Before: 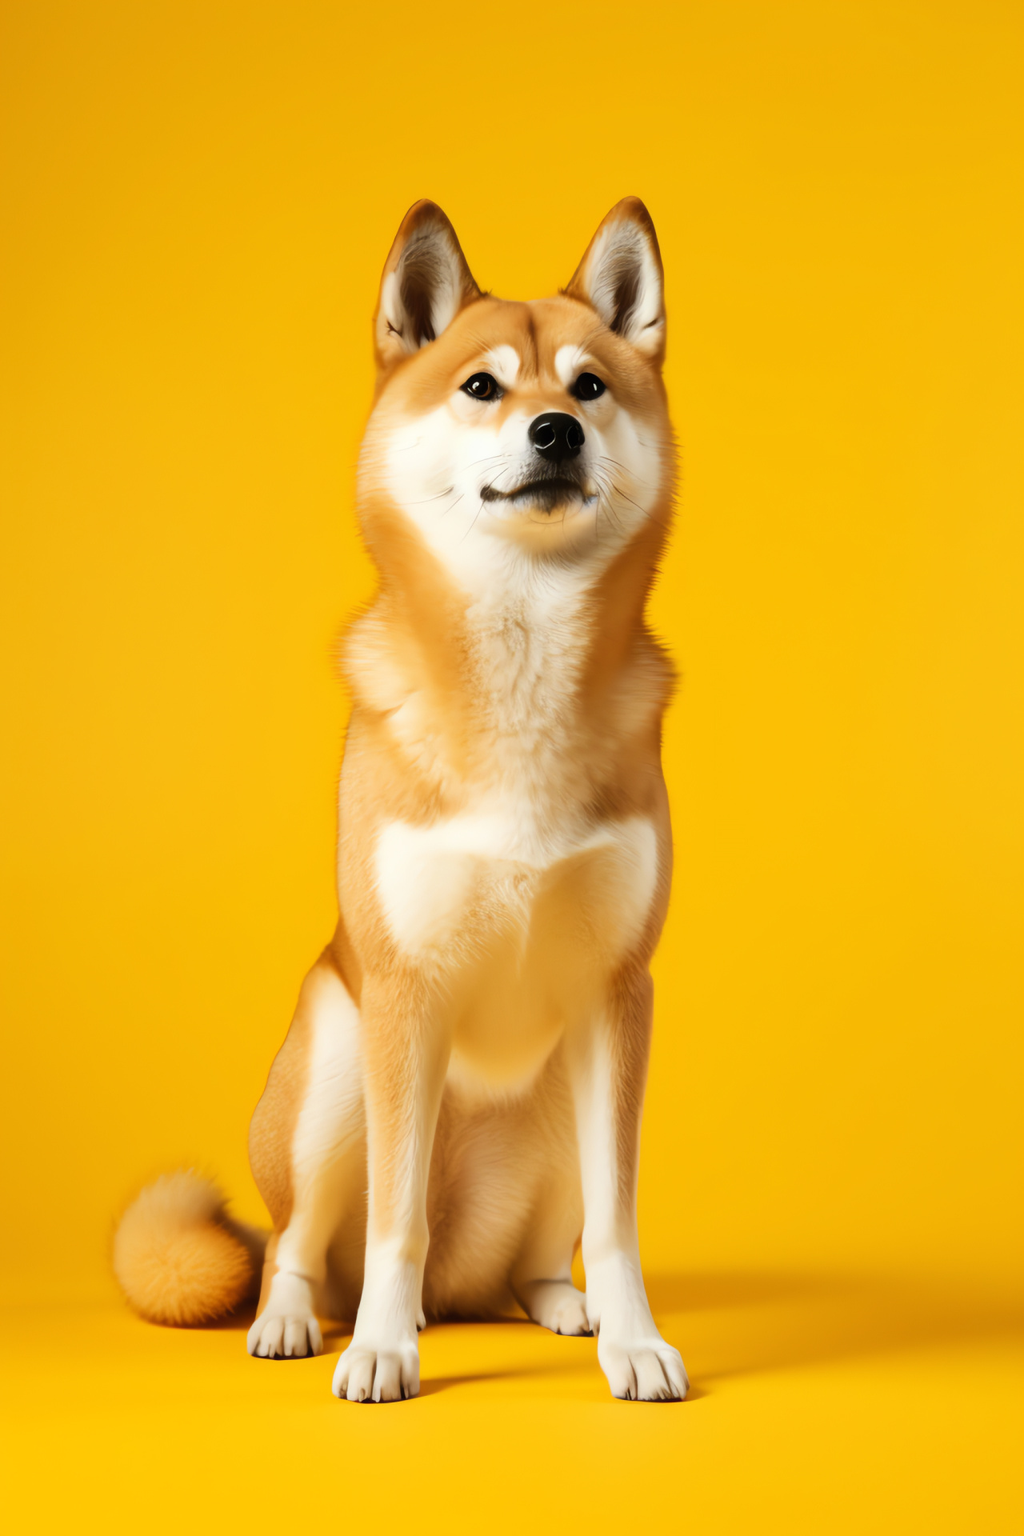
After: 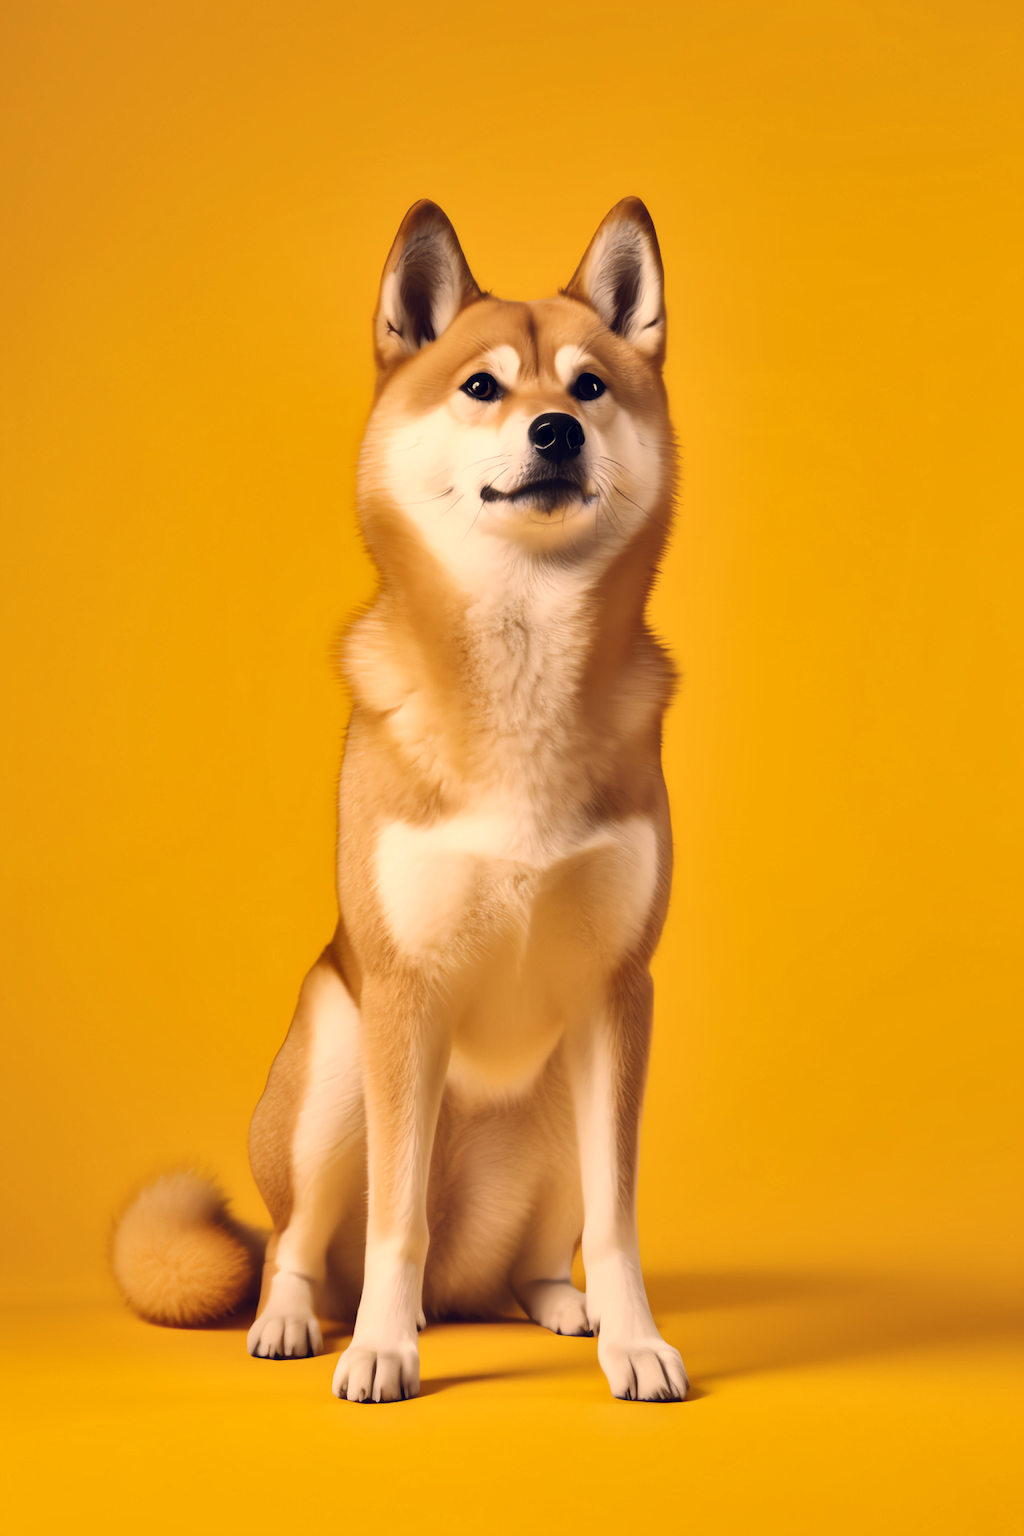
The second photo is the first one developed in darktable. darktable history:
color correction: highlights a* 19.6, highlights b* 27.66, shadows a* 3.4, shadows b* -16.66, saturation 0.755
shadows and highlights: highlights color adjustment 46.56%, low approximation 0.01, soften with gaussian
